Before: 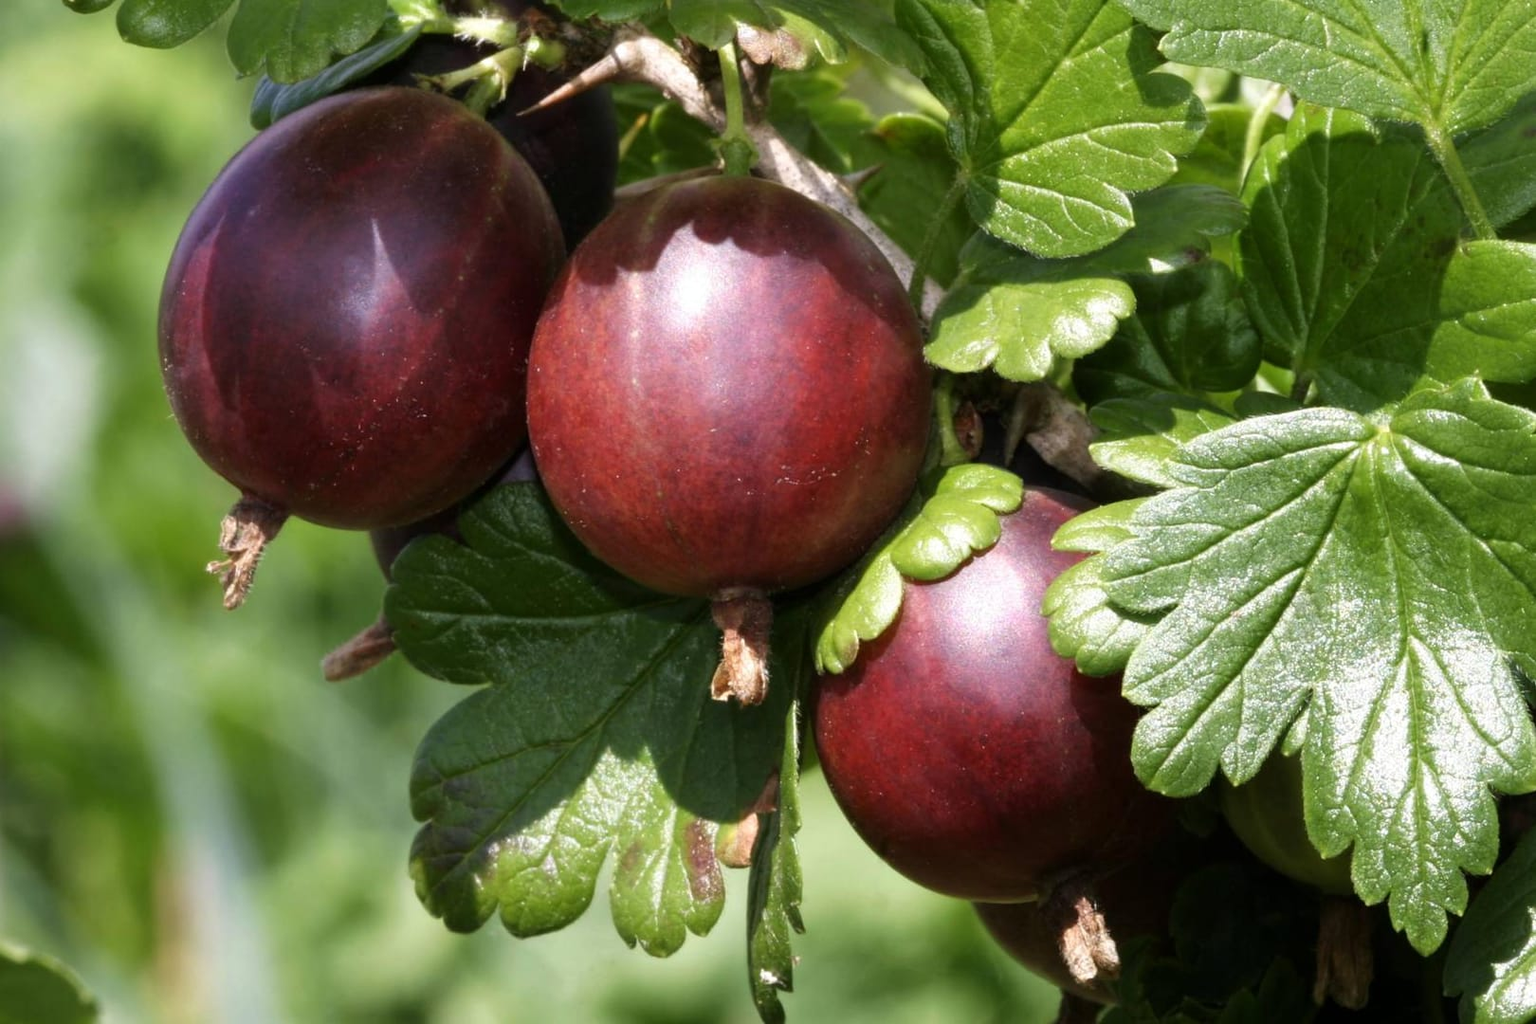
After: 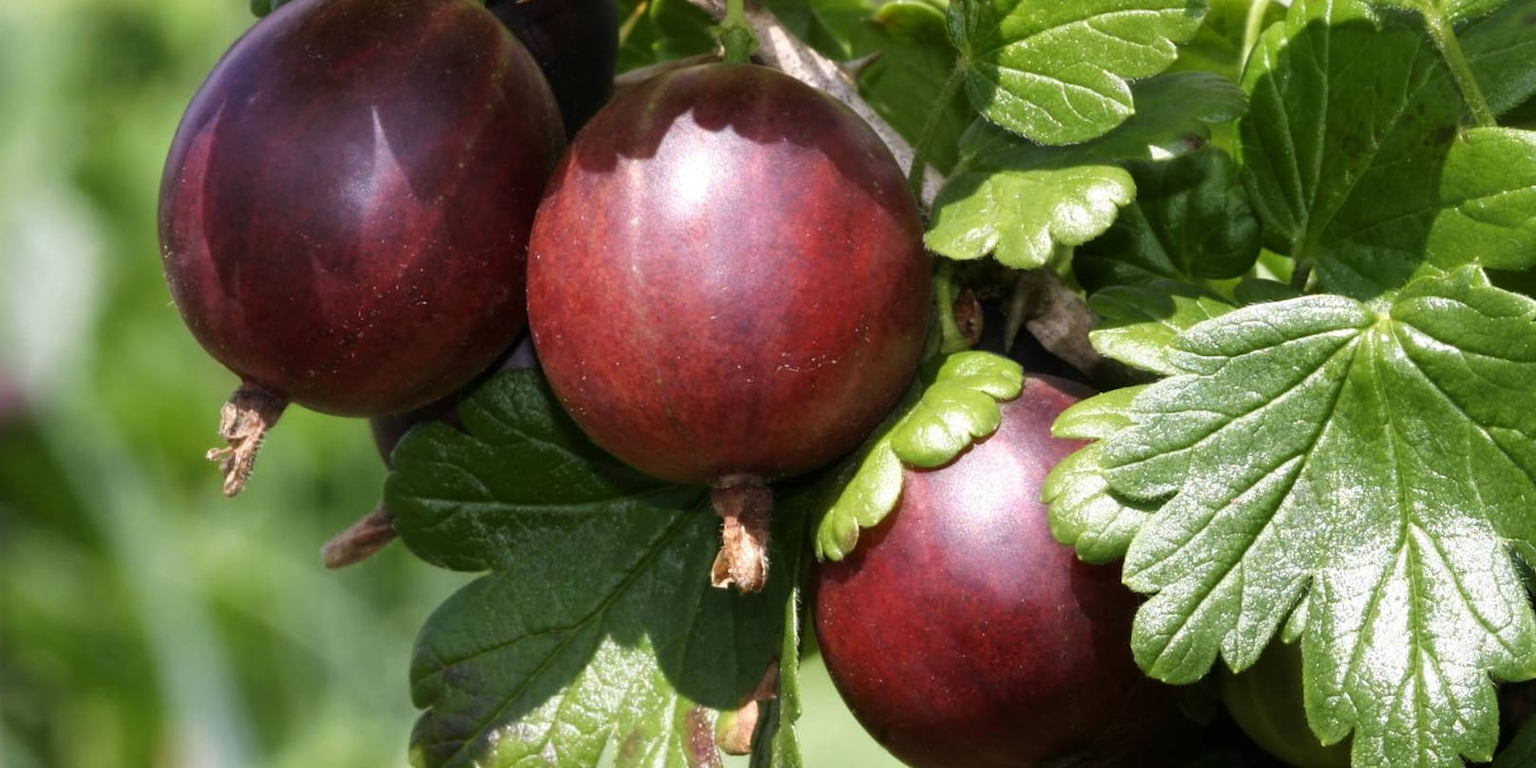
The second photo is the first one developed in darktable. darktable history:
crop: top 11.038%, bottom 13.951%
